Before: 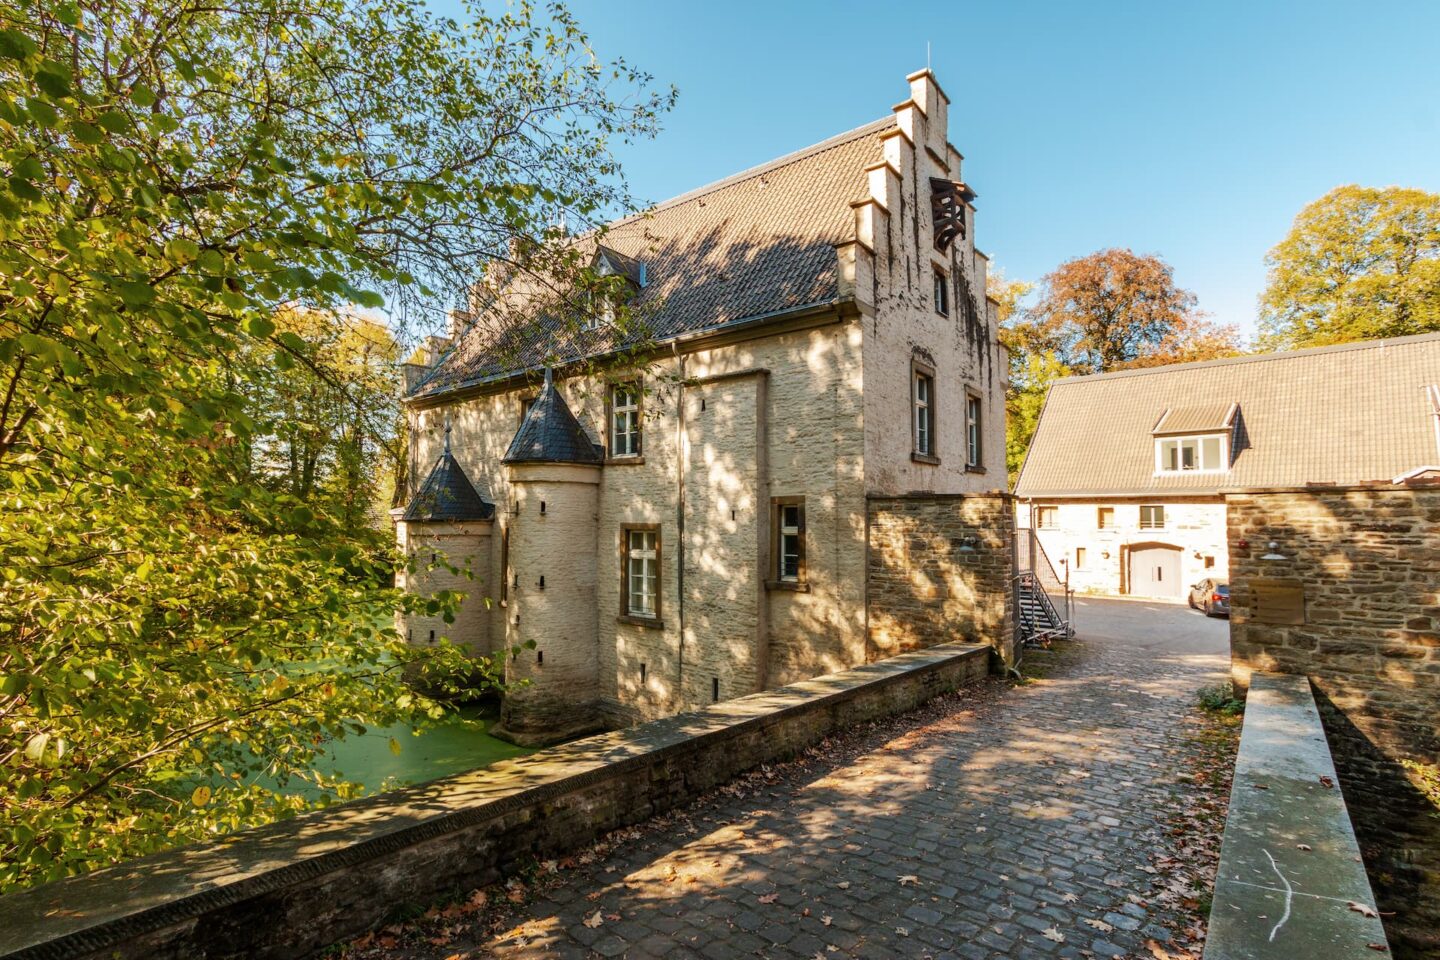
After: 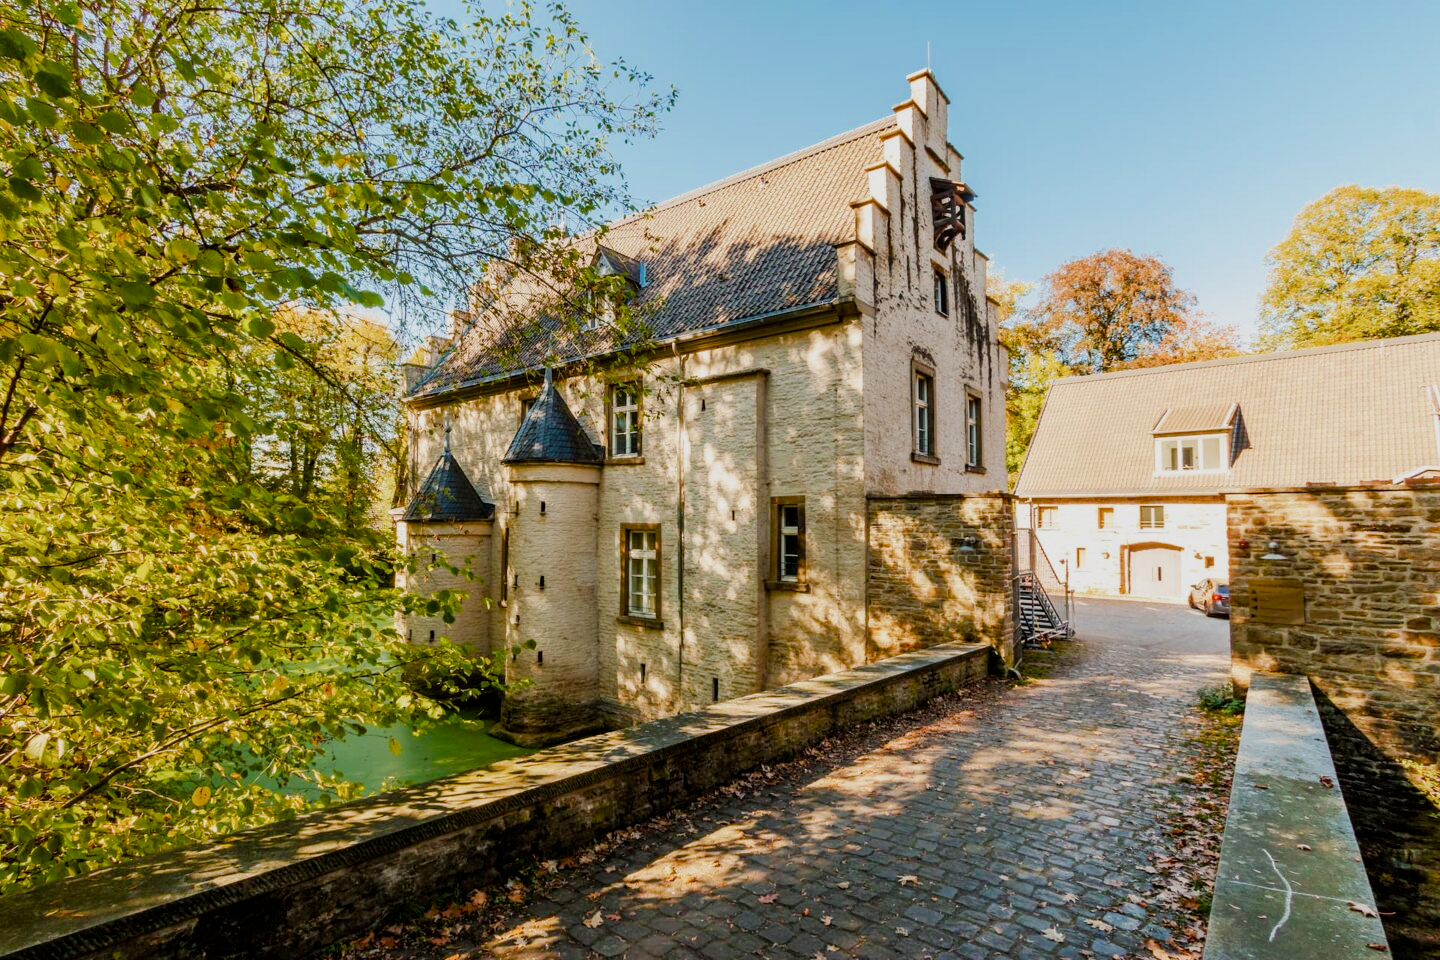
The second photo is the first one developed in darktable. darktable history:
filmic rgb: black relative exposure -7.65 EV, white relative exposure 4.56 EV, hardness 3.61
color balance rgb: perceptual saturation grading › global saturation 25%, perceptual saturation grading › highlights -50%, perceptual saturation grading › shadows 30%, perceptual brilliance grading › global brilliance 12%, global vibrance 20%
